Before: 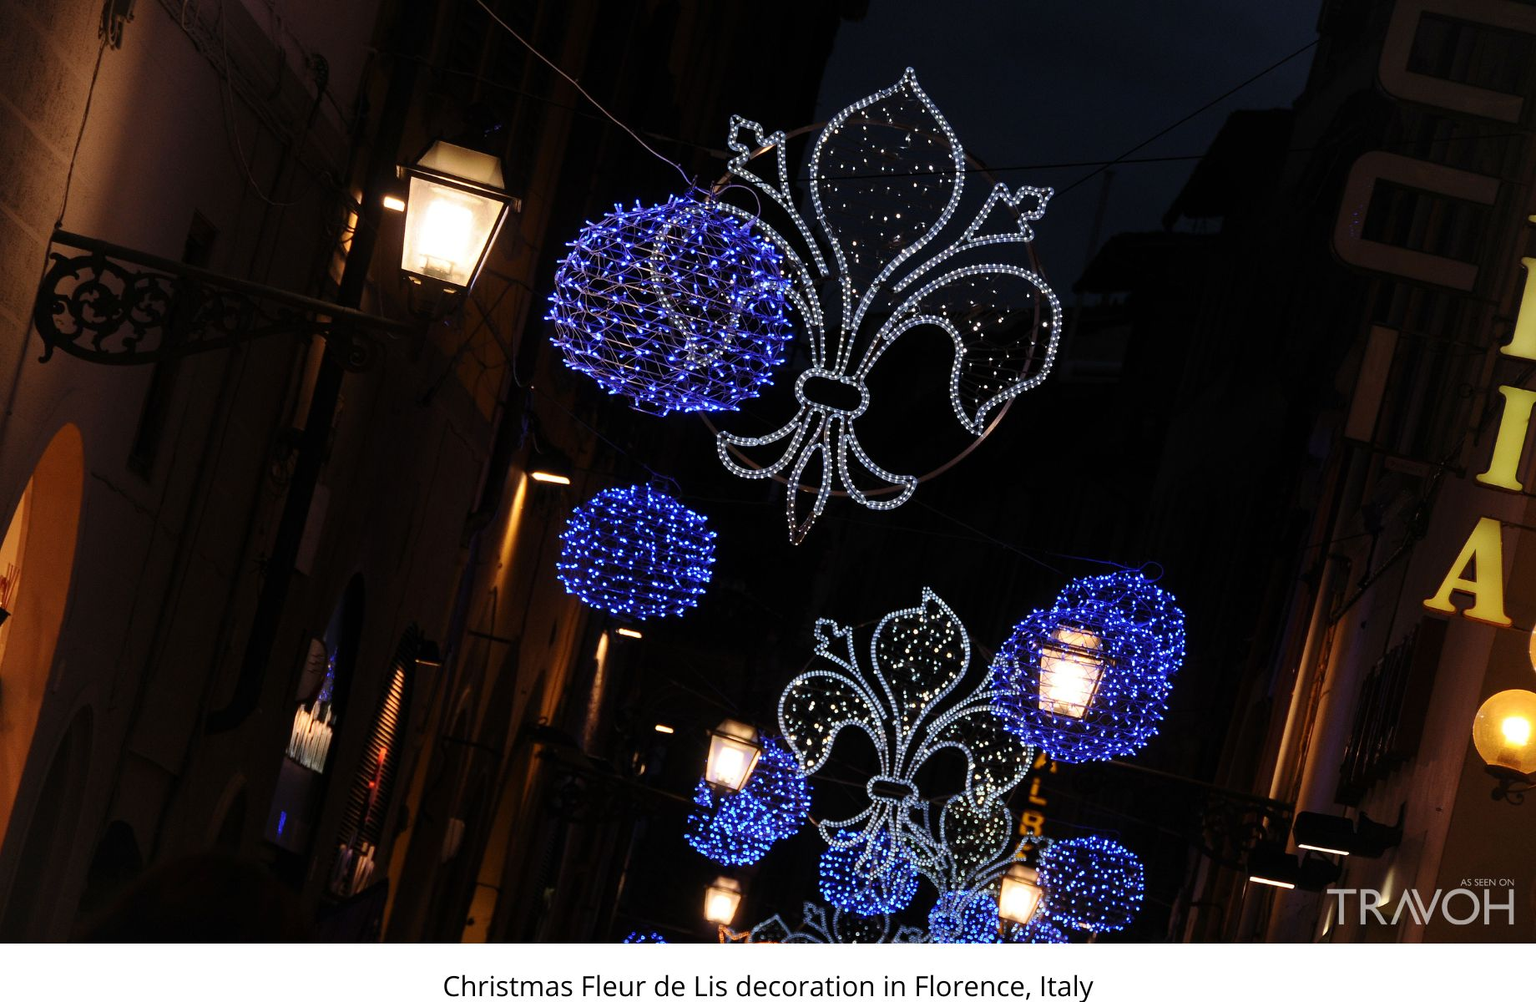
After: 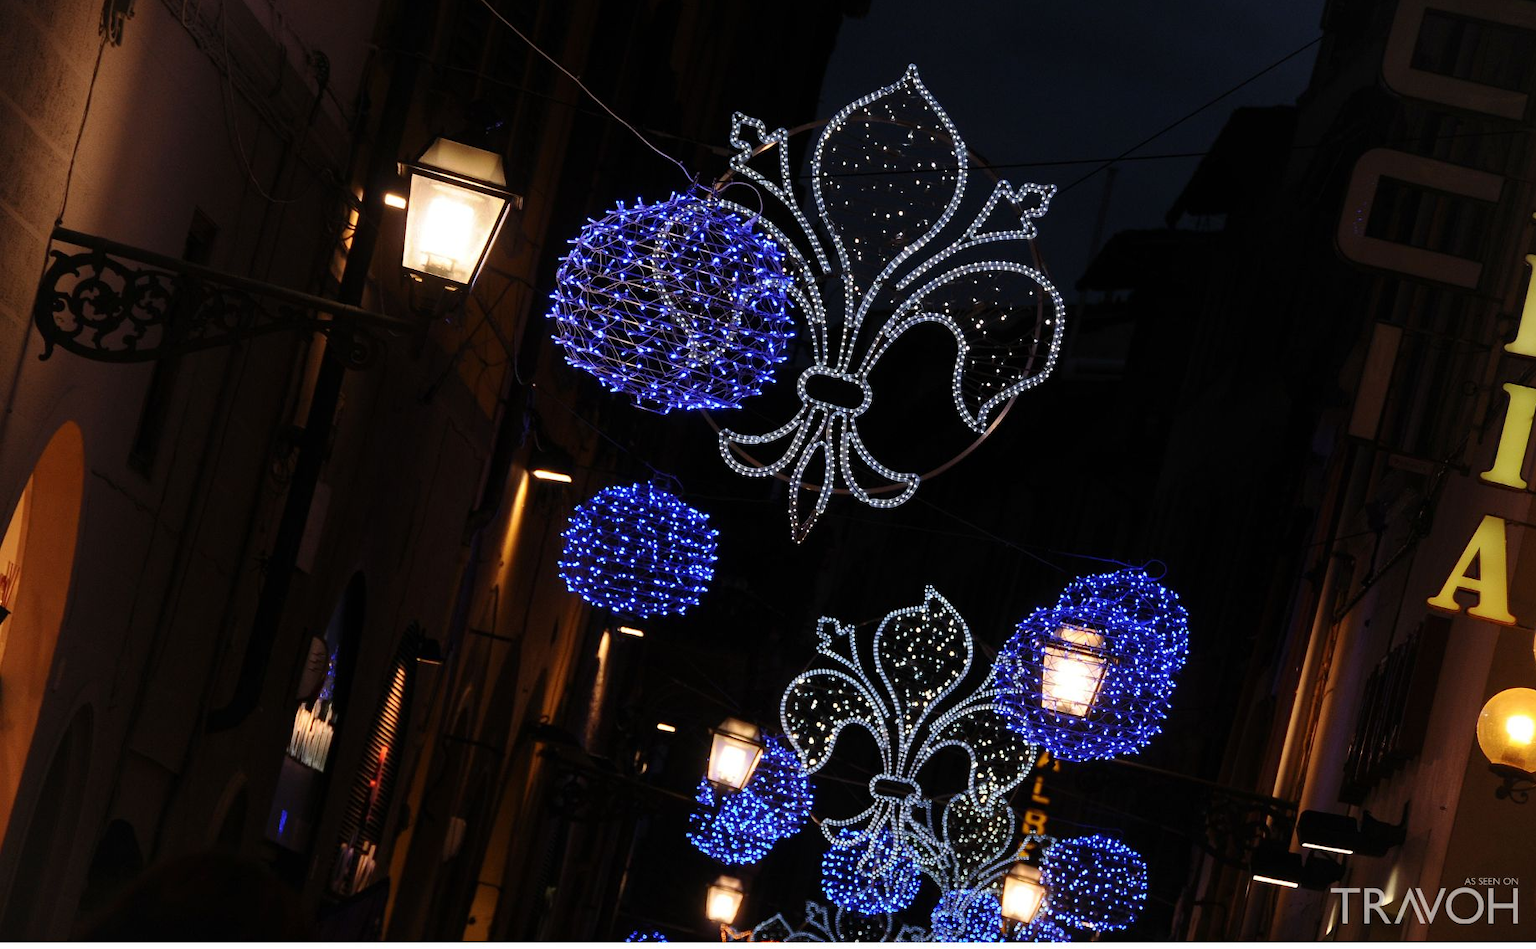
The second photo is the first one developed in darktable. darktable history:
crop: top 0.397%, right 0.26%, bottom 5.057%
